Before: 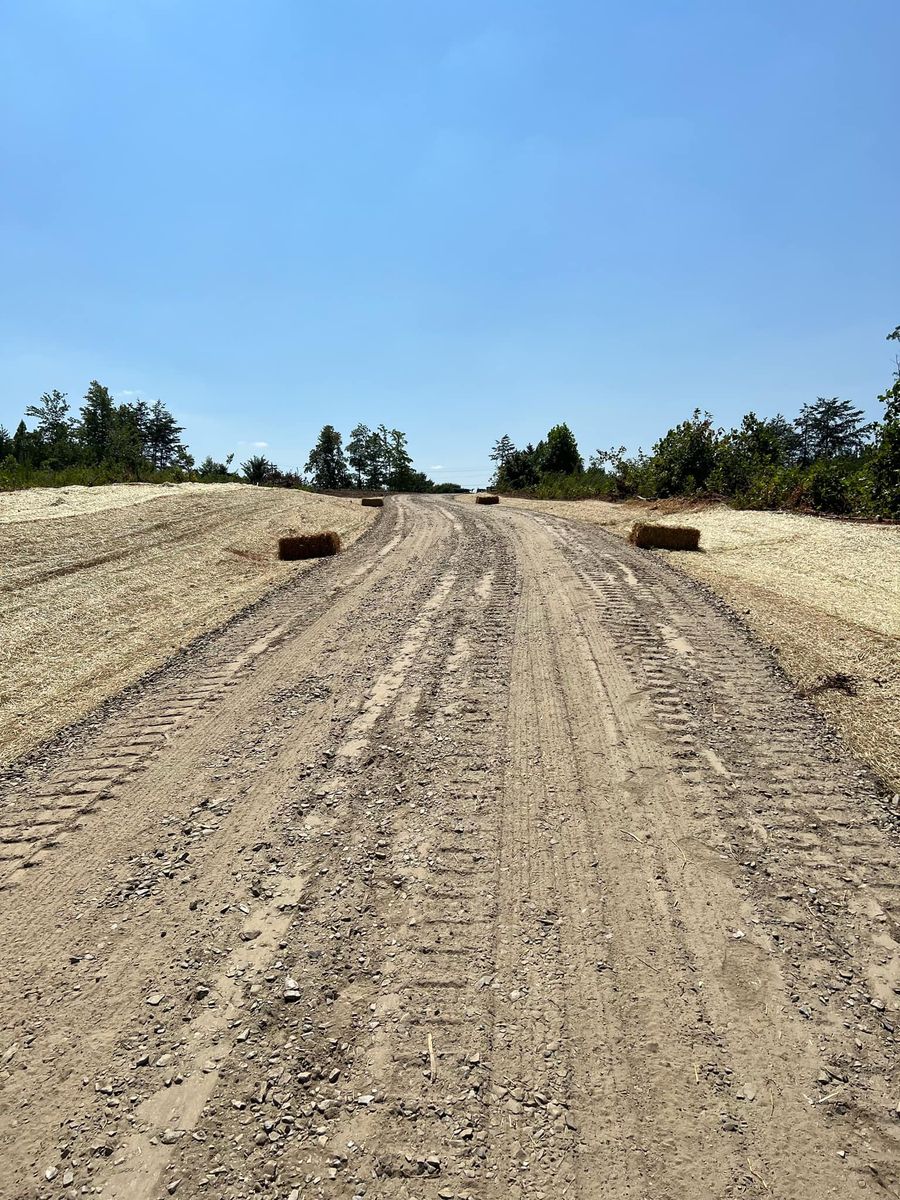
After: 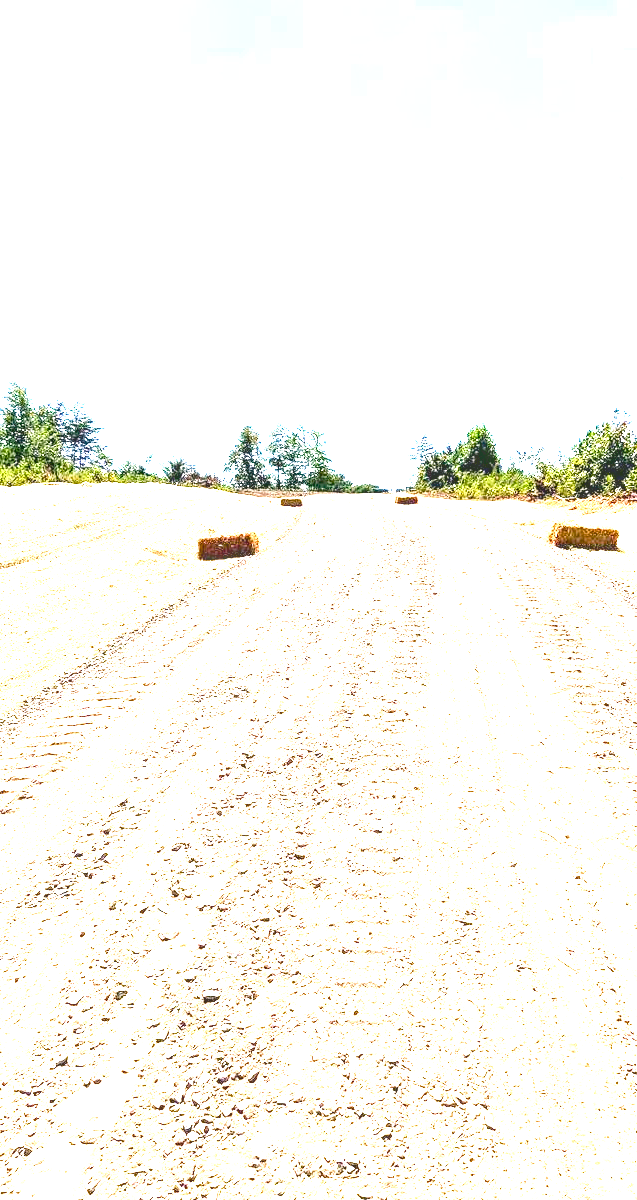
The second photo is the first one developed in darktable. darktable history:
local contrast: on, module defaults
color balance rgb: shadows lift › chroma 2.005%, shadows lift › hue 249.29°, highlights gain › chroma 2.003%, highlights gain › hue 291.25°, perceptual saturation grading › global saturation 9.525%, perceptual saturation grading › highlights -13.527%, perceptual saturation grading › mid-tones 14.457%, perceptual saturation grading › shadows 22.736%
contrast brightness saturation: contrast 0.104, brightness 0.038, saturation 0.09
exposure: exposure 2.967 EV, compensate exposure bias true, compensate highlight preservation false
tone curve: curves: ch0 [(0, 0) (0.003, 0) (0.011, 0.001) (0.025, 0.003) (0.044, 0.006) (0.069, 0.009) (0.1, 0.013) (0.136, 0.032) (0.177, 0.067) (0.224, 0.121) (0.277, 0.185) (0.335, 0.255) (0.399, 0.333) (0.468, 0.417) (0.543, 0.508) (0.623, 0.606) (0.709, 0.71) (0.801, 0.819) (0.898, 0.926) (1, 1)], color space Lab, independent channels, preserve colors none
crop and rotate: left 9.062%, right 20.13%
color correction: highlights a* 0.842, highlights b* 2.87, saturation 1.1
tone equalizer: -8 EV -0.42 EV, -7 EV -0.378 EV, -6 EV -0.315 EV, -5 EV -0.223 EV, -3 EV 0.215 EV, -2 EV 0.316 EV, -1 EV 0.415 EV, +0 EV 0.386 EV
